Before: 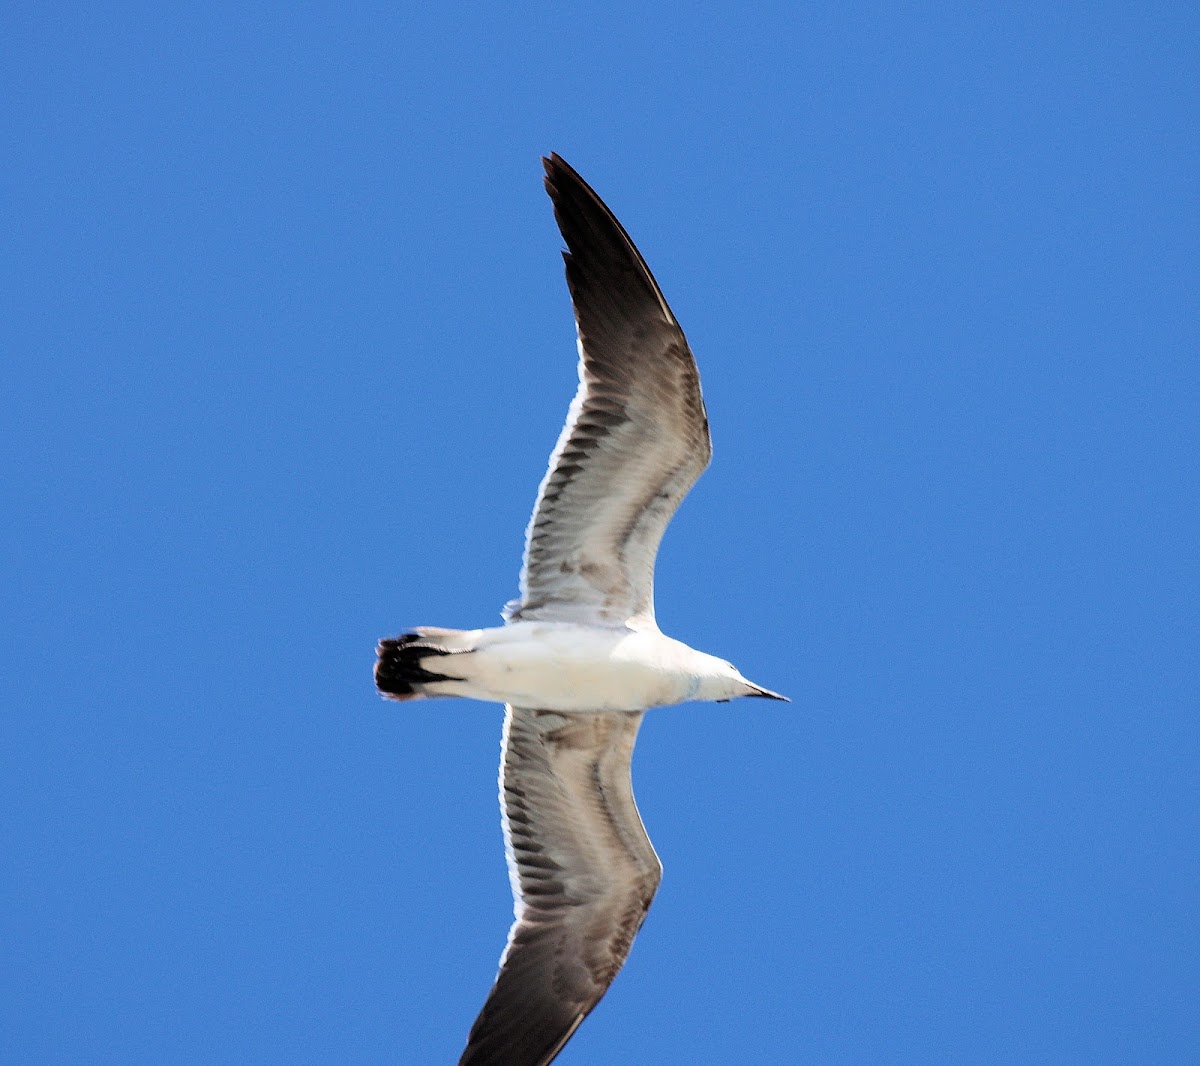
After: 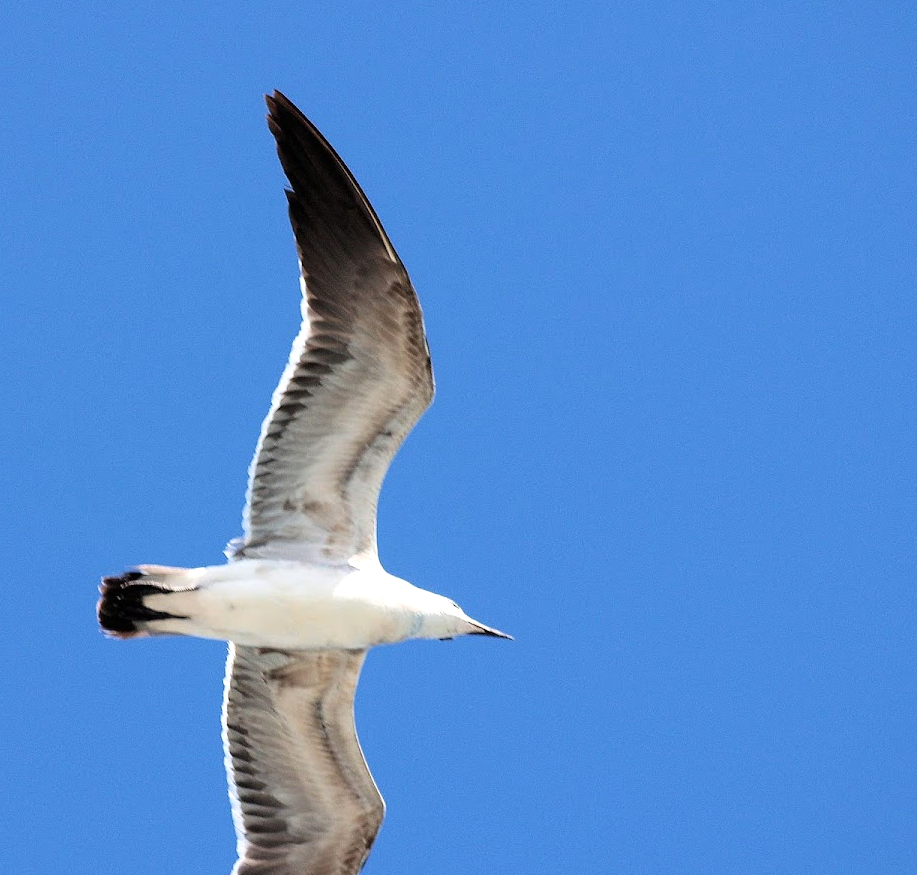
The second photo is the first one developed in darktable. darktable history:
crop: left 23.095%, top 5.827%, bottom 11.854%
exposure: black level correction 0, exposure 0.2 EV, compensate exposure bias true, compensate highlight preservation false
